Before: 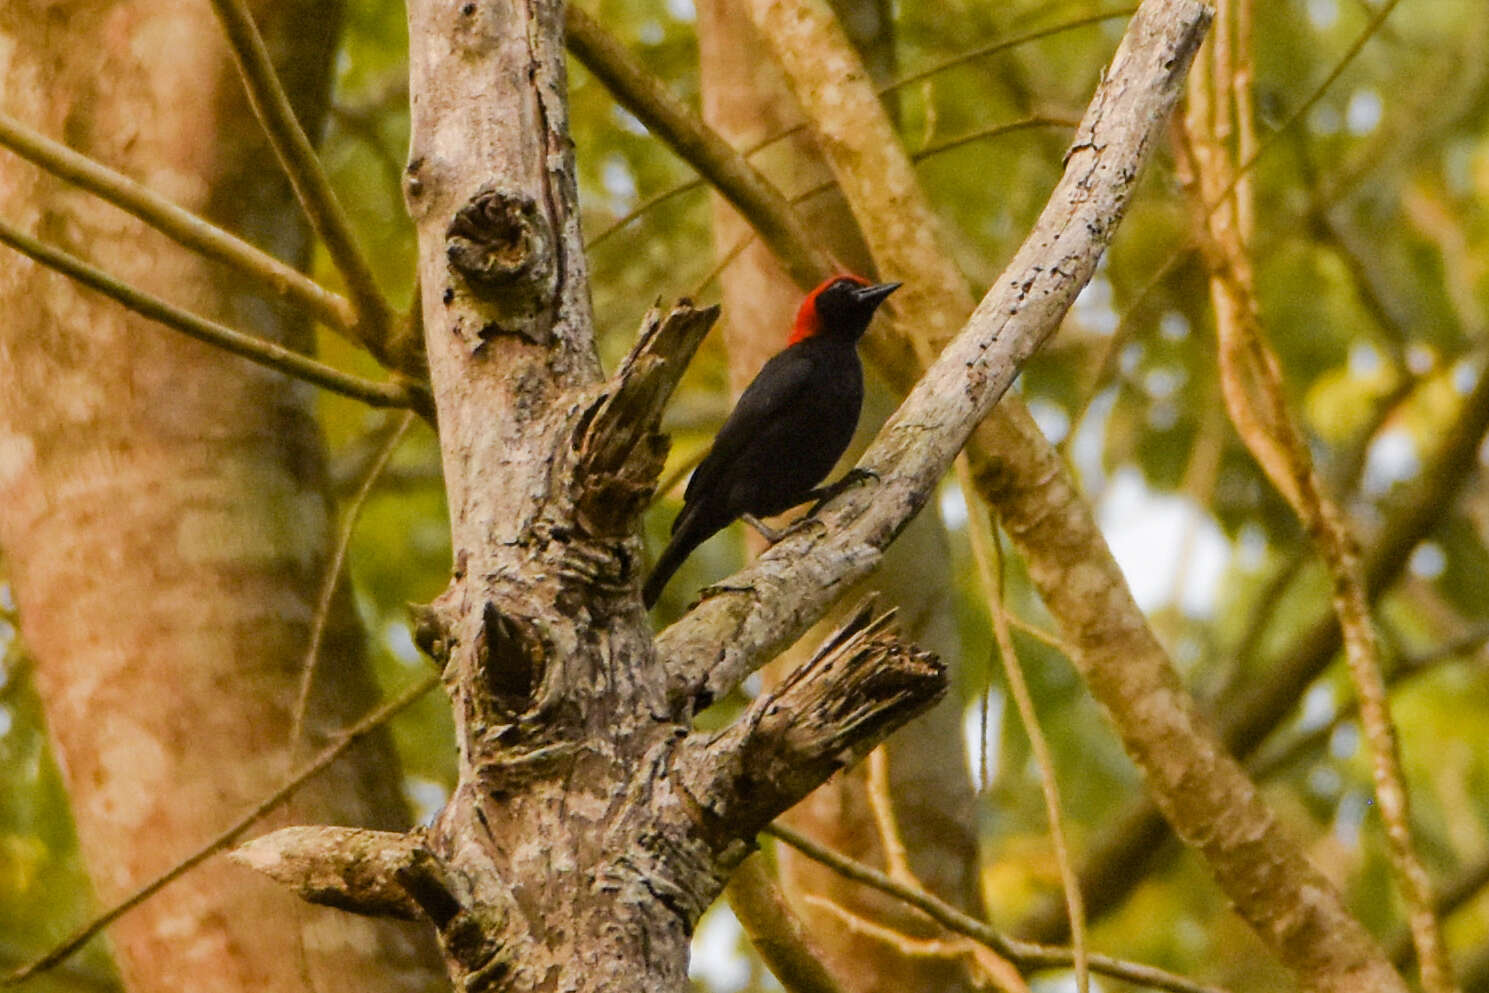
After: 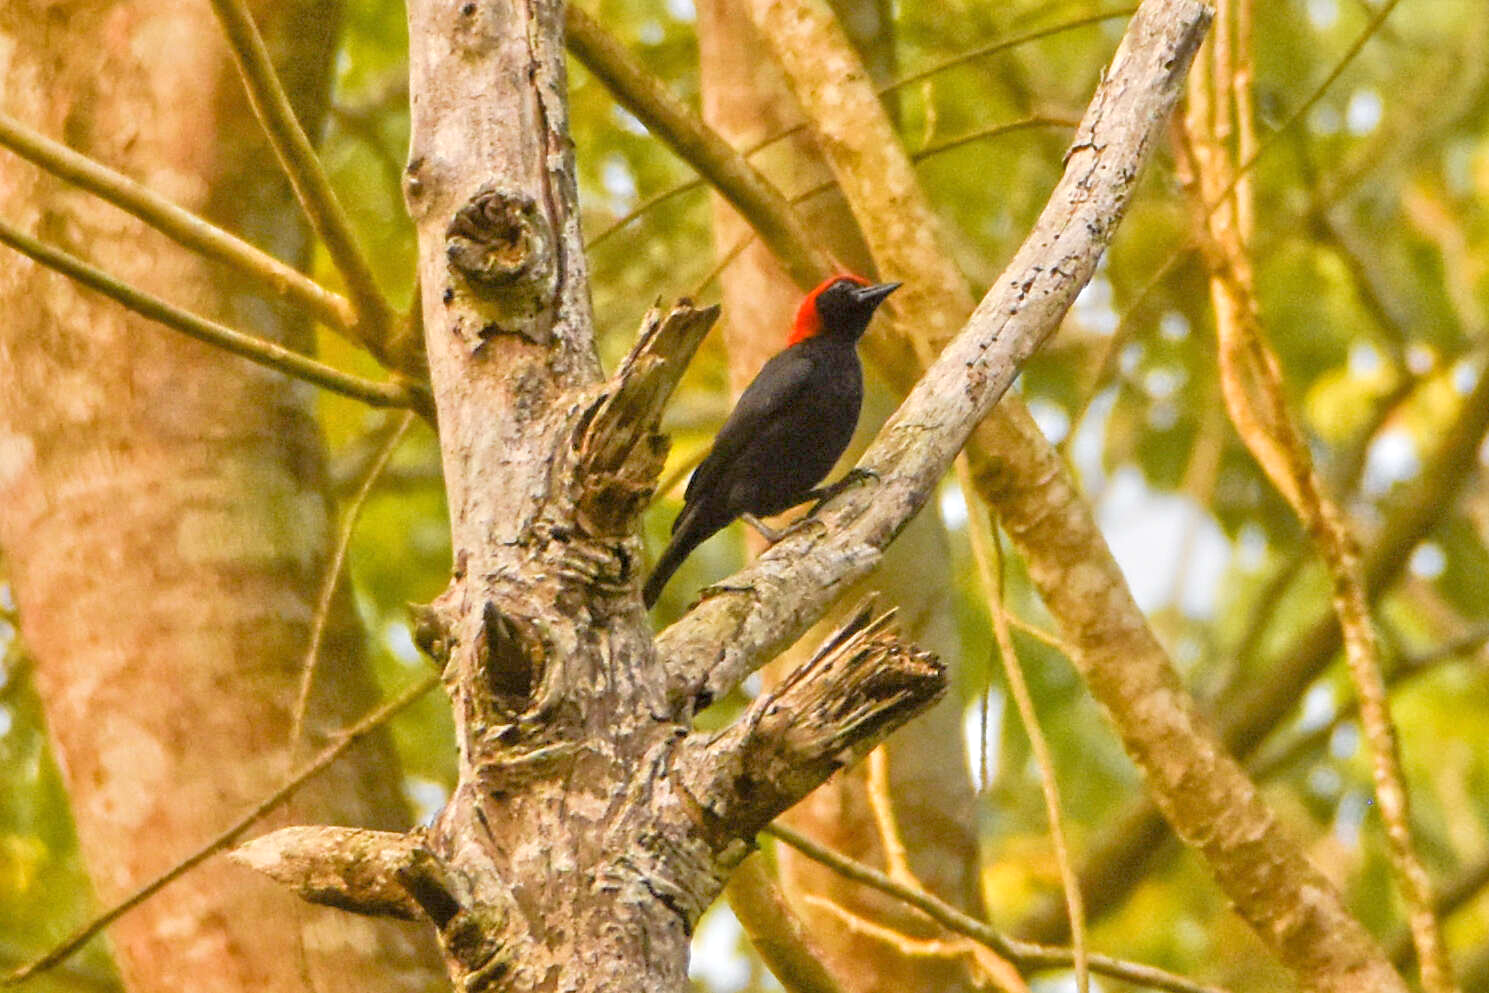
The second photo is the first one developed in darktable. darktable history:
tone equalizer: -8 EV 2 EV, -7 EV 2 EV, -6 EV 2 EV, -5 EV 2 EV, -4 EV 2 EV, -3 EV 1.5 EV, -2 EV 1 EV, -1 EV 0.5 EV
